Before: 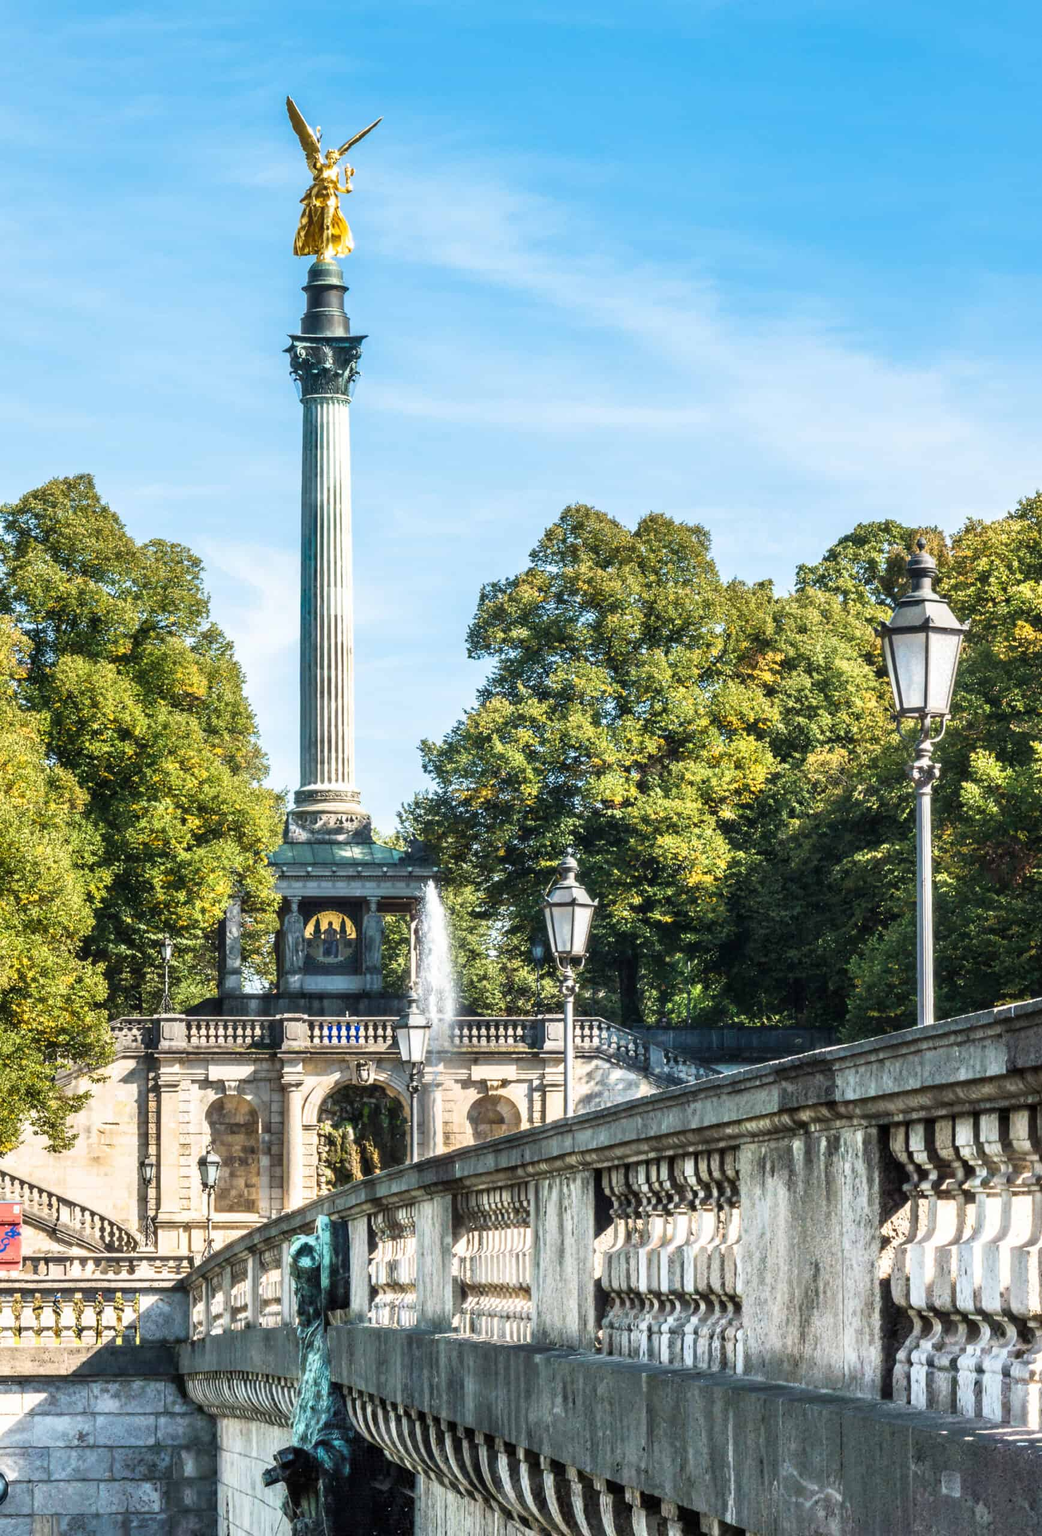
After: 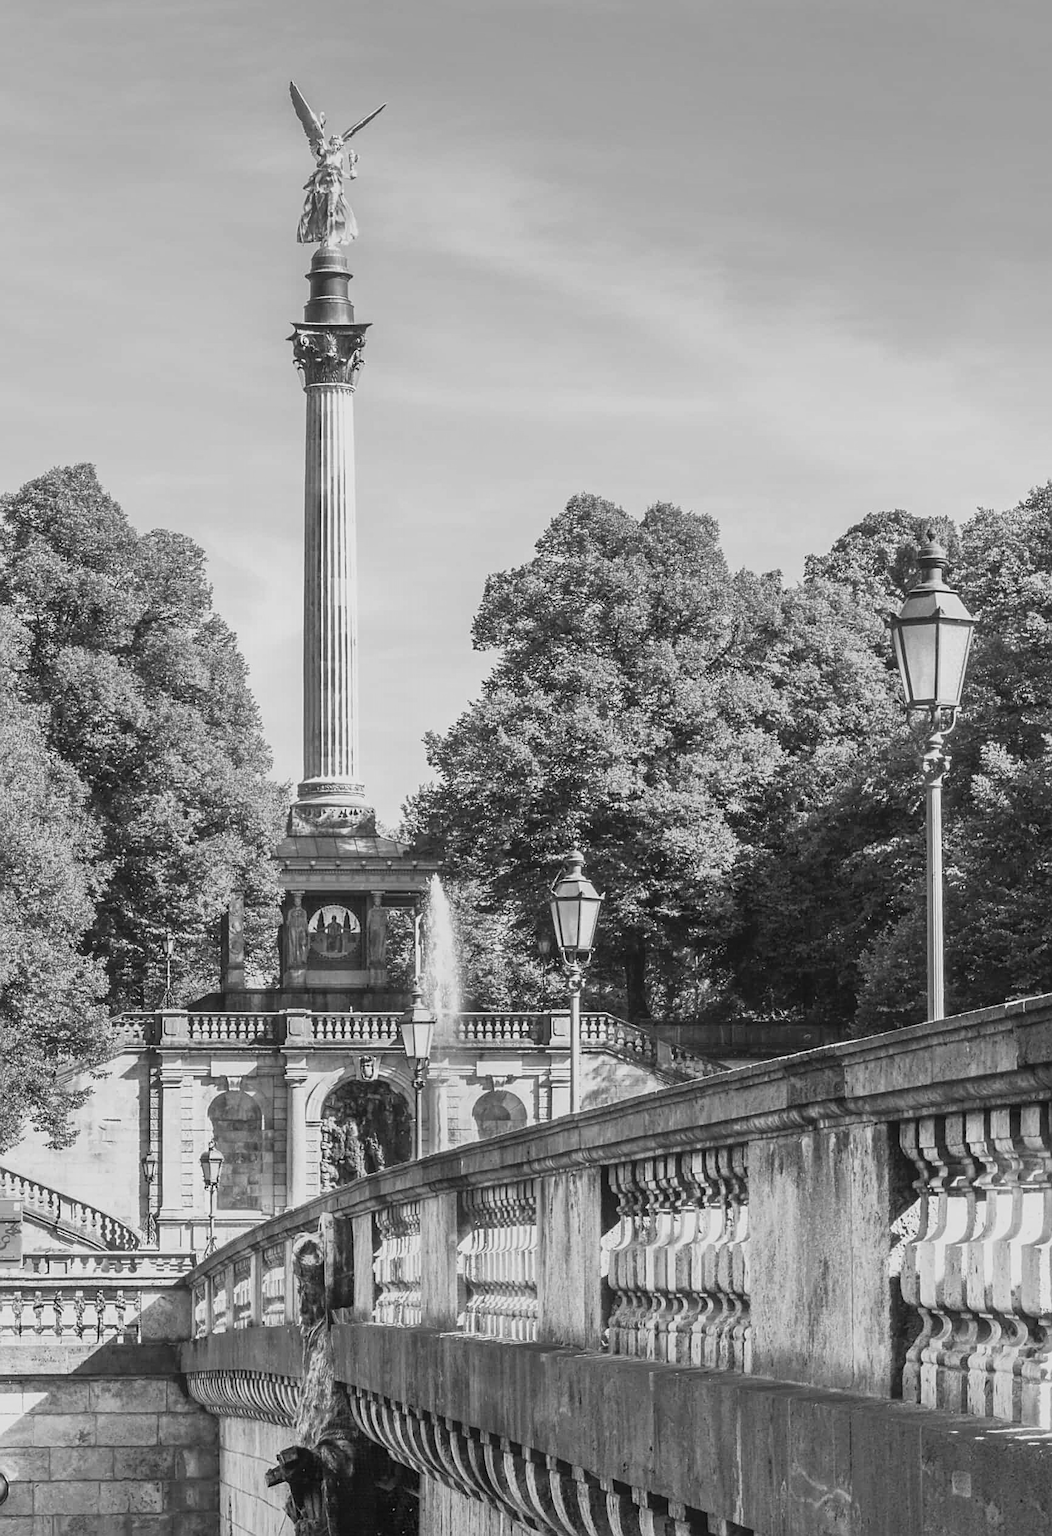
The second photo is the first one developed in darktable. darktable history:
monochrome: a -4.13, b 5.16, size 1
color balance rgb: perceptual saturation grading › global saturation -0.31%, global vibrance -8%, contrast -13%, saturation formula JzAzBz (2021)
contrast equalizer: octaves 7, y [[0.6 ×6], [0.55 ×6], [0 ×6], [0 ×6], [0 ×6]], mix -0.36
sharpen: on, module defaults
crop: top 1.049%, right 0.001%
